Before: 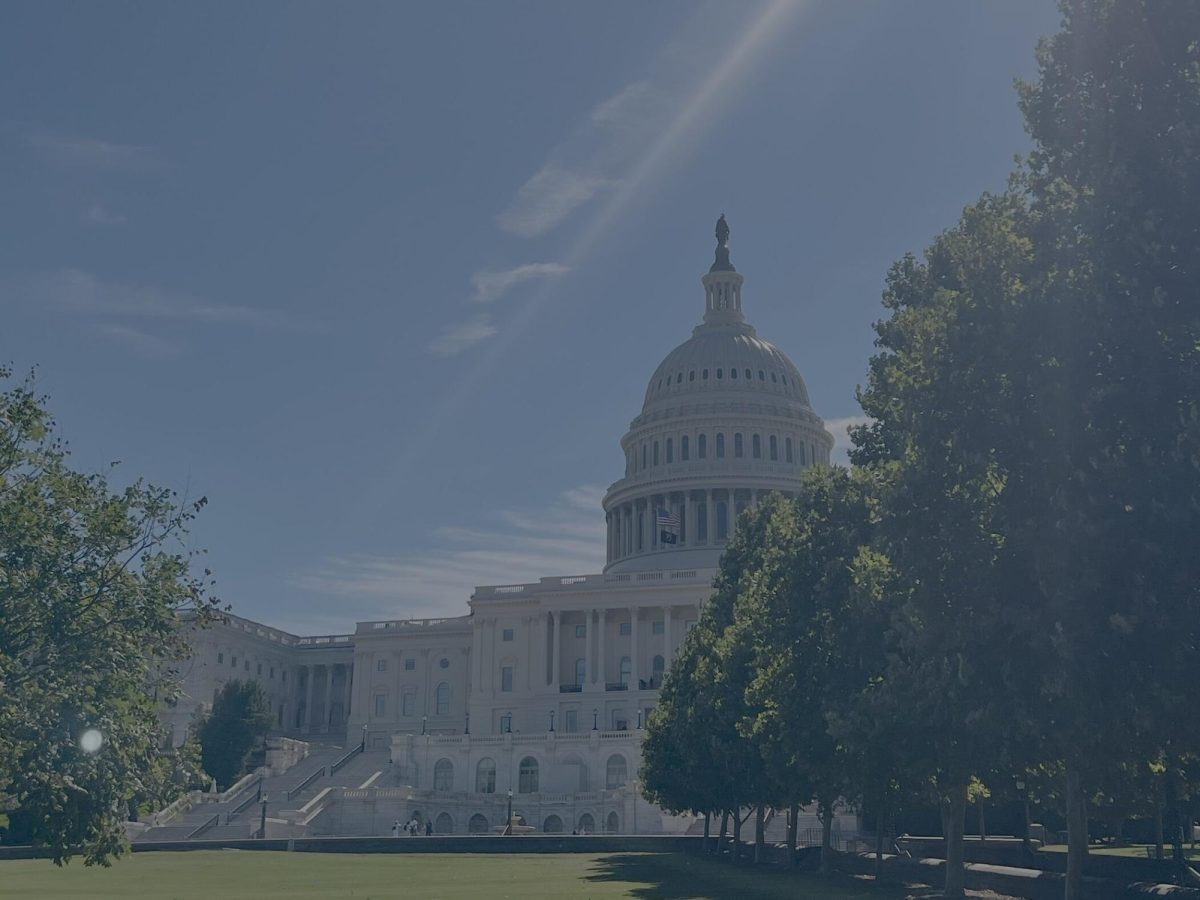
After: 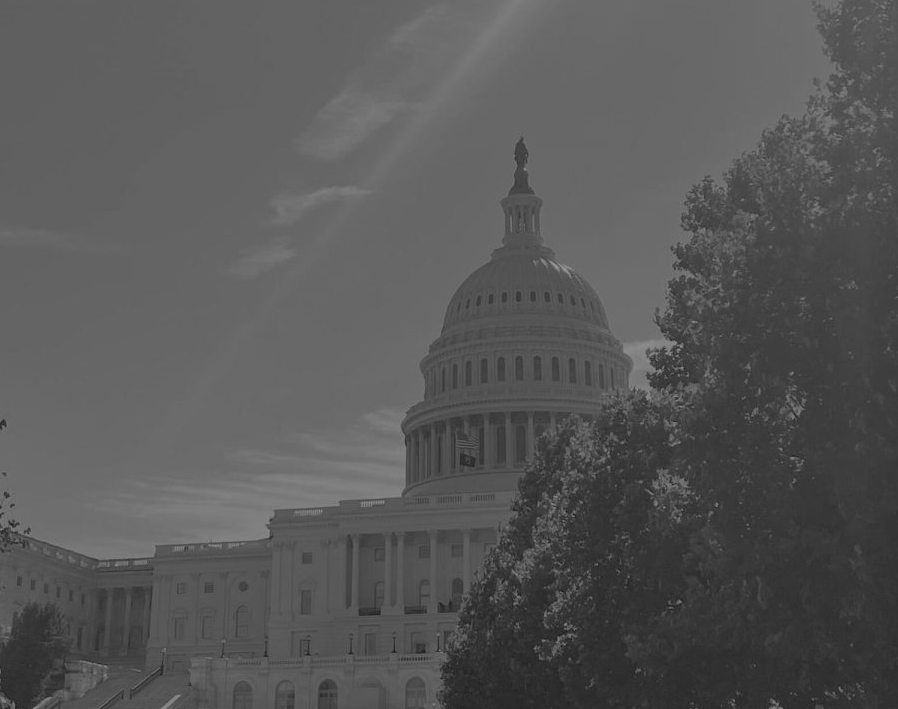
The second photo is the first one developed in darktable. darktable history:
crop: left 16.768%, top 8.653%, right 8.362%, bottom 12.485%
monochrome: a -71.75, b 75.82
